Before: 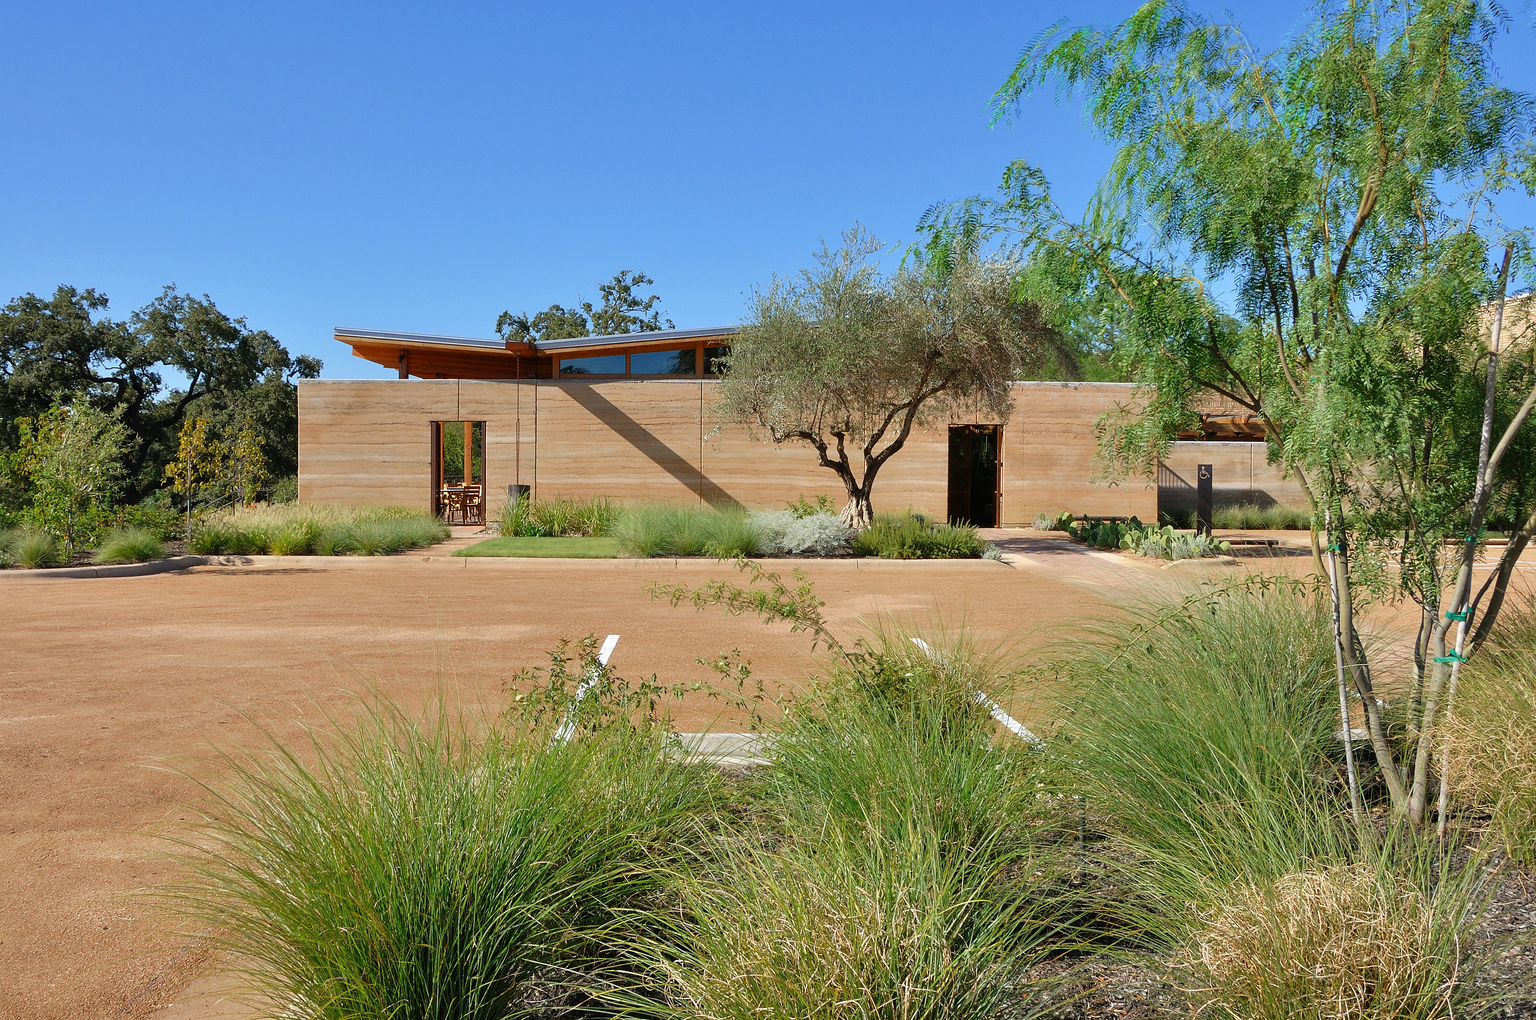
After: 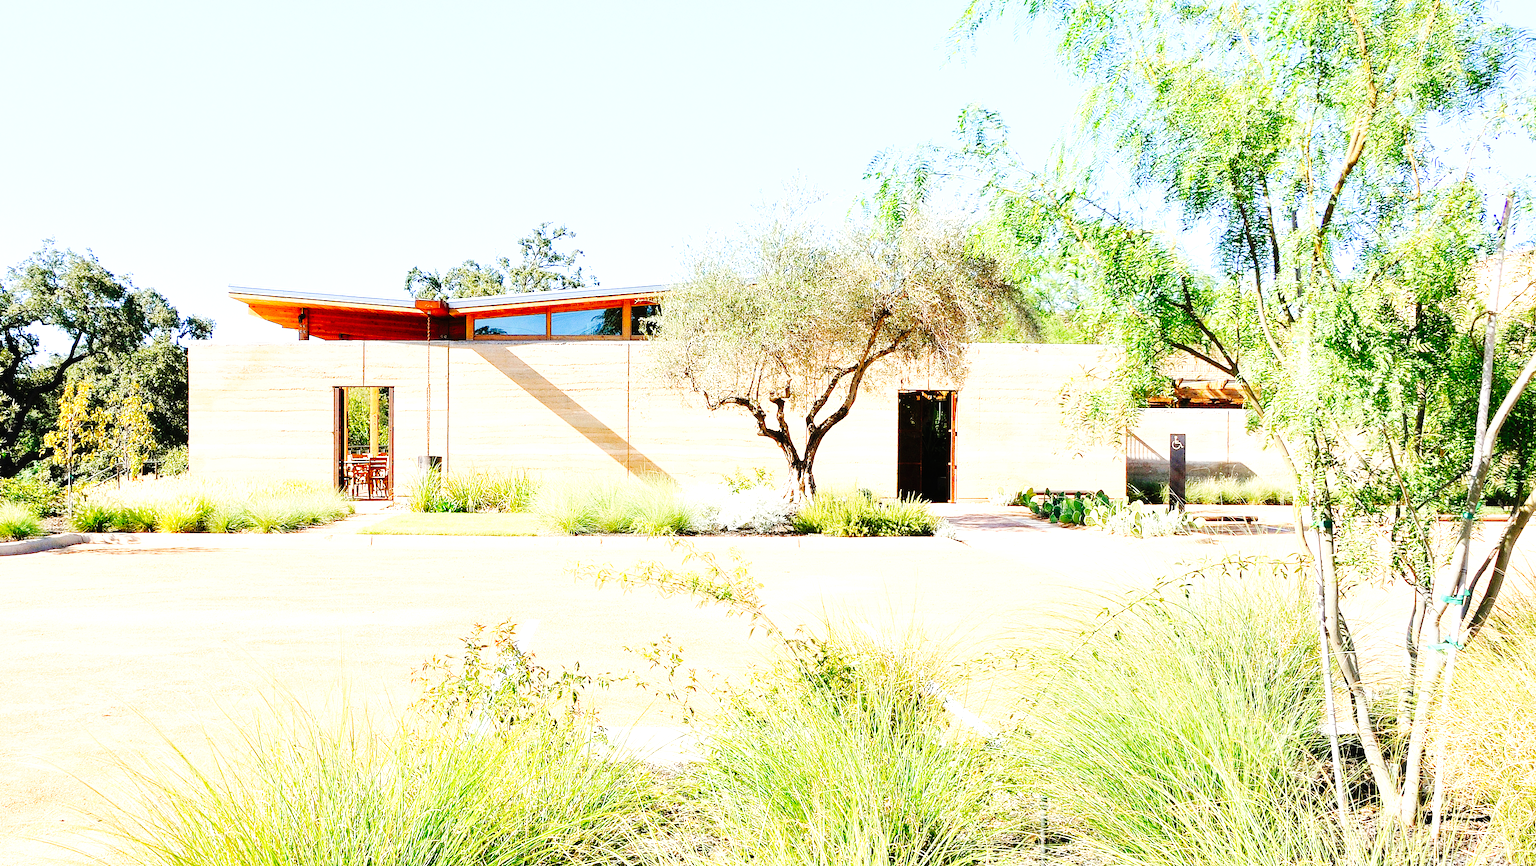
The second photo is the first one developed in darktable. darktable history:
crop: left 8.155%, top 6.611%, bottom 15.385%
base curve: curves: ch0 [(0, 0) (0.036, 0.025) (0.121, 0.166) (0.206, 0.329) (0.605, 0.79) (1, 1)], preserve colors none
tone equalizer: on, module defaults
exposure: black level correction 0, exposure 1.741 EV, compensate exposure bias true, compensate highlight preservation false
tone curve: curves: ch0 [(0, 0) (0.003, 0.004) (0.011, 0.006) (0.025, 0.011) (0.044, 0.017) (0.069, 0.029) (0.1, 0.047) (0.136, 0.07) (0.177, 0.121) (0.224, 0.182) (0.277, 0.257) (0.335, 0.342) (0.399, 0.432) (0.468, 0.526) (0.543, 0.621) (0.623, 0.711) (0.709, 0.792) (0.801, 0.87) (0.898, 0.951) (1, 1)], preserve colors none
